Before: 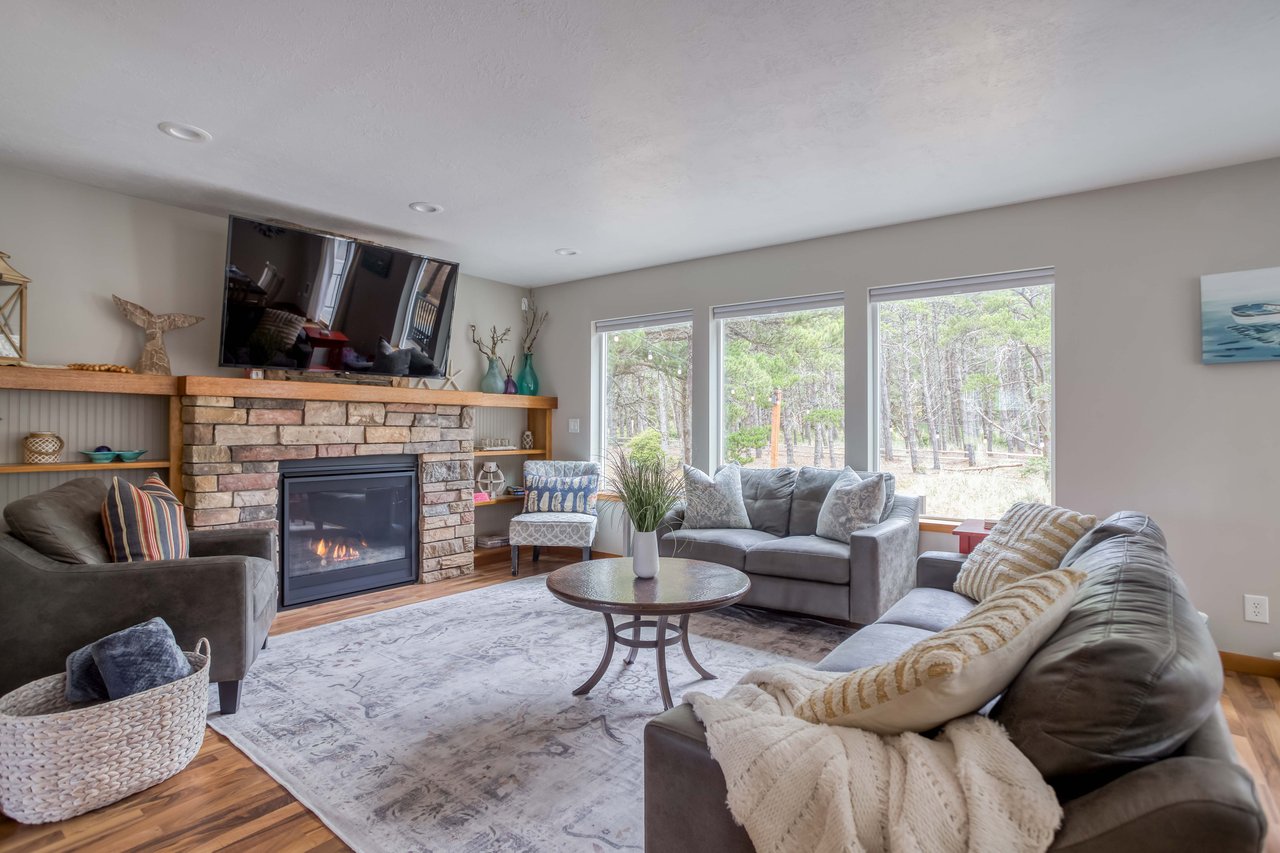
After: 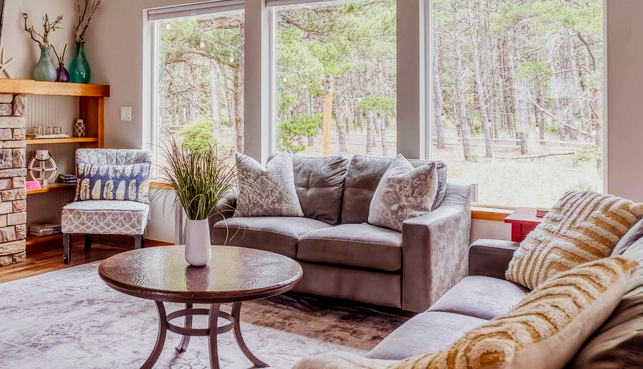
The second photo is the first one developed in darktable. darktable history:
rgb levels: mode RGB, independent channels, levels [[0, 0.5, 1], [0, 0.521, 1], [0, 0.536, 1]]
contrast brightness saturation: brightness 0.09, saturation 0.19
sigmoid: contrast 1.7, skew -0.2, preserve hue 0%, red attenuation 0.1, red rotation 0.035, green attenuation 0.1, green rotation -0.017, blue attenuation 0.15, blue rotation -0.052, base primaries Rec2020
local contrast: on, module defaults
crop: left 35.03%, top 36.625%, right 14.663%, bottom 20.057%
shadows and highlights: low approximation 0.01, soften with gaussian
